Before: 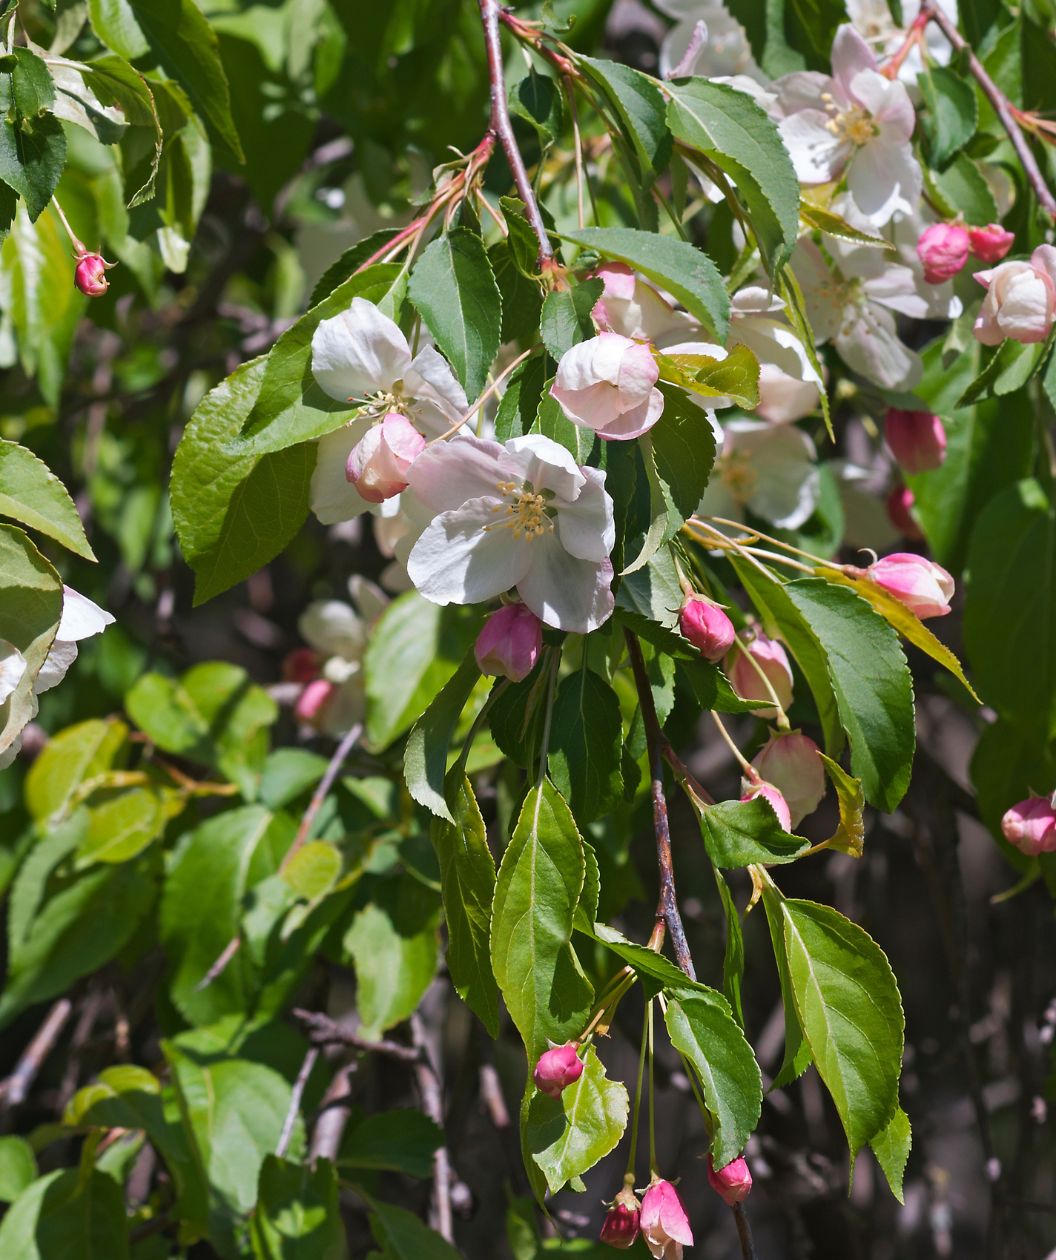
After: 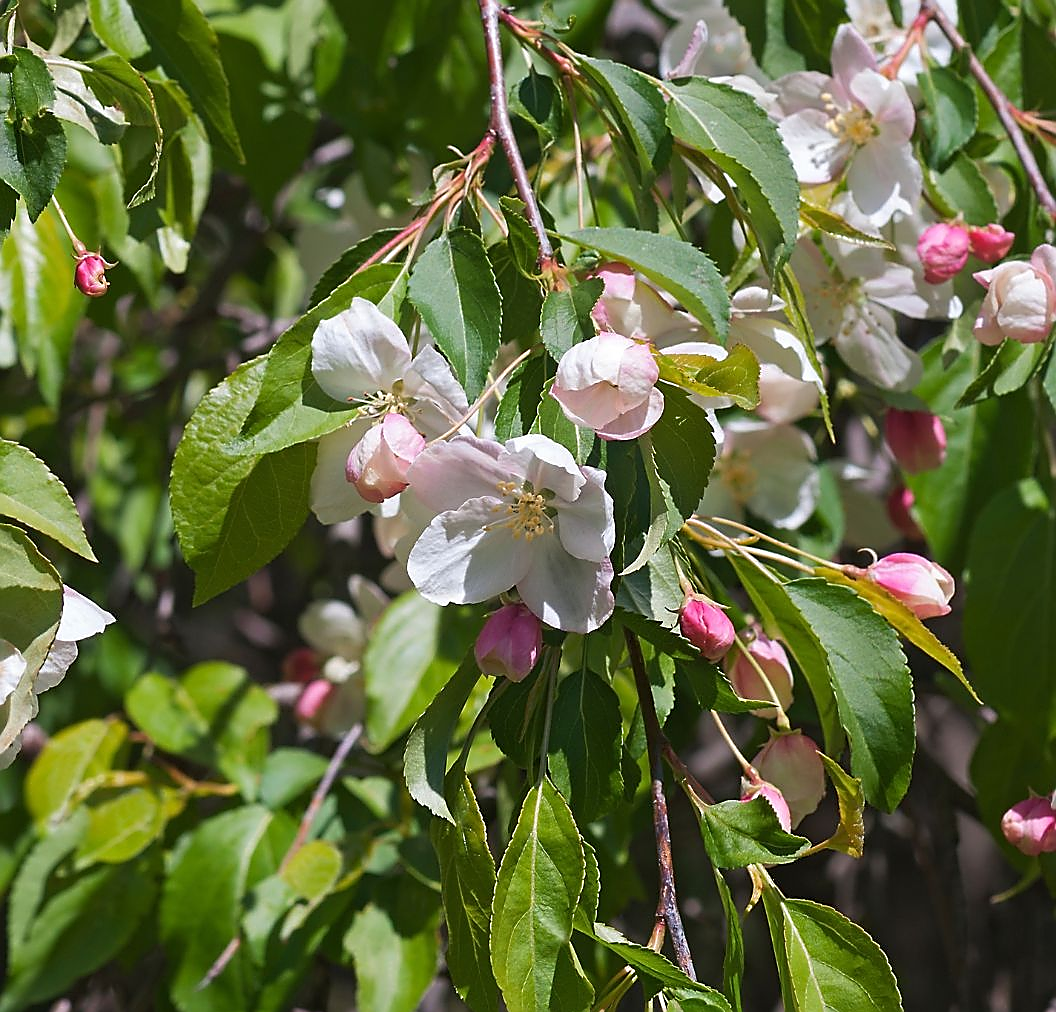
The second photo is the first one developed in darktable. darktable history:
crop: bottom 19.644%
sharpen: radius 1.4, amount 1.25, threshold 0.7
color zones: mix -62.47%
